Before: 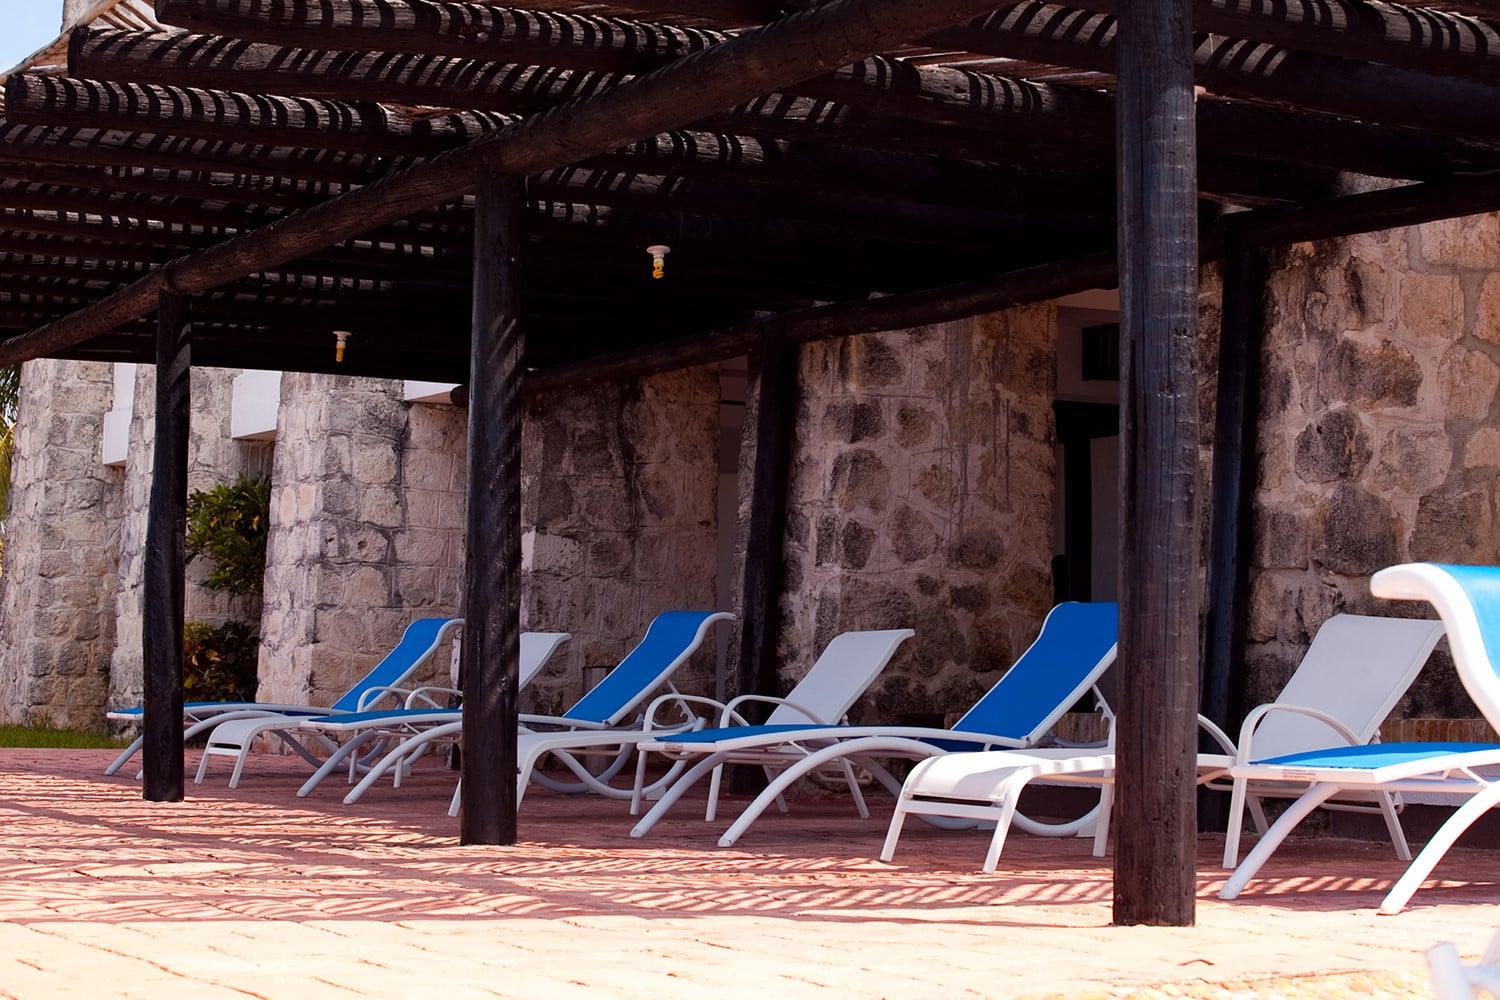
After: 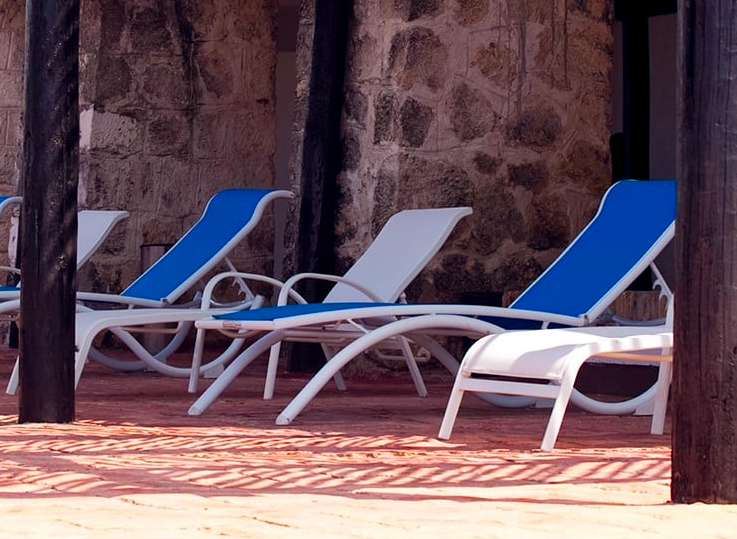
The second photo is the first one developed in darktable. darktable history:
color balance rgb: global offset › chroma 0.057%, global offset › hue 253.22°, perceptual saturation grading › global saturation 25.623%
crop: left 29.529%, top 42.23%, right 21.302%, bottom 3.508%
